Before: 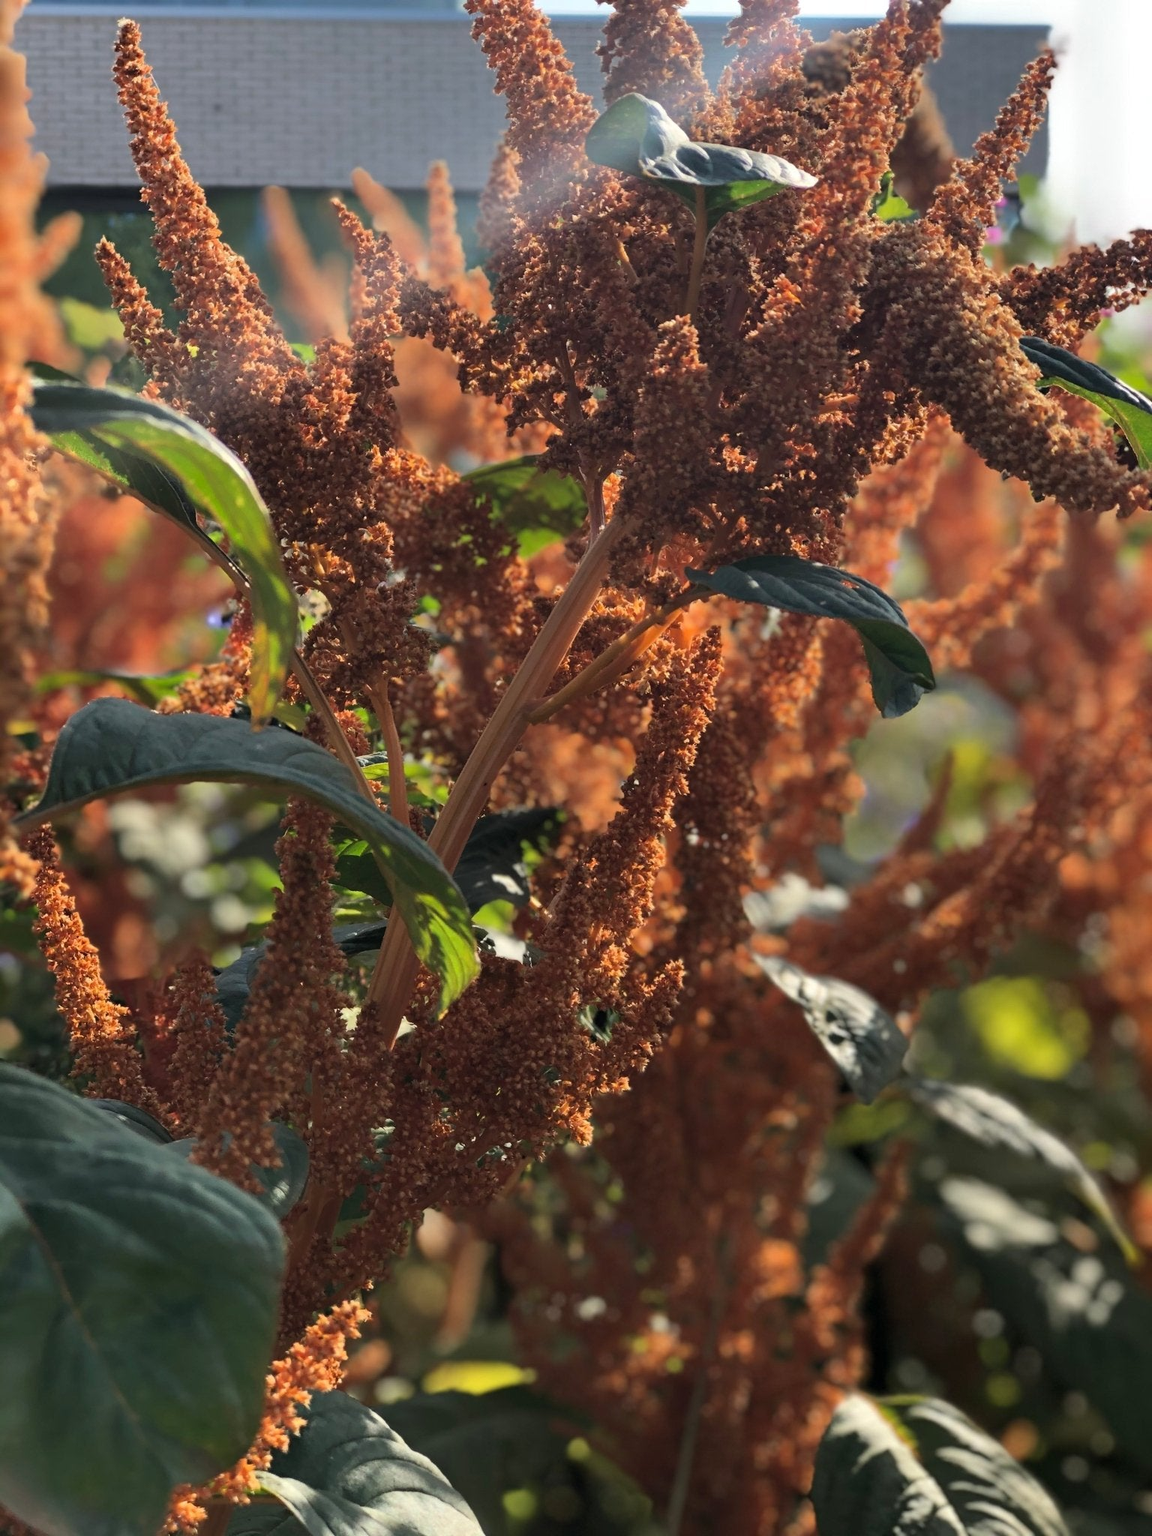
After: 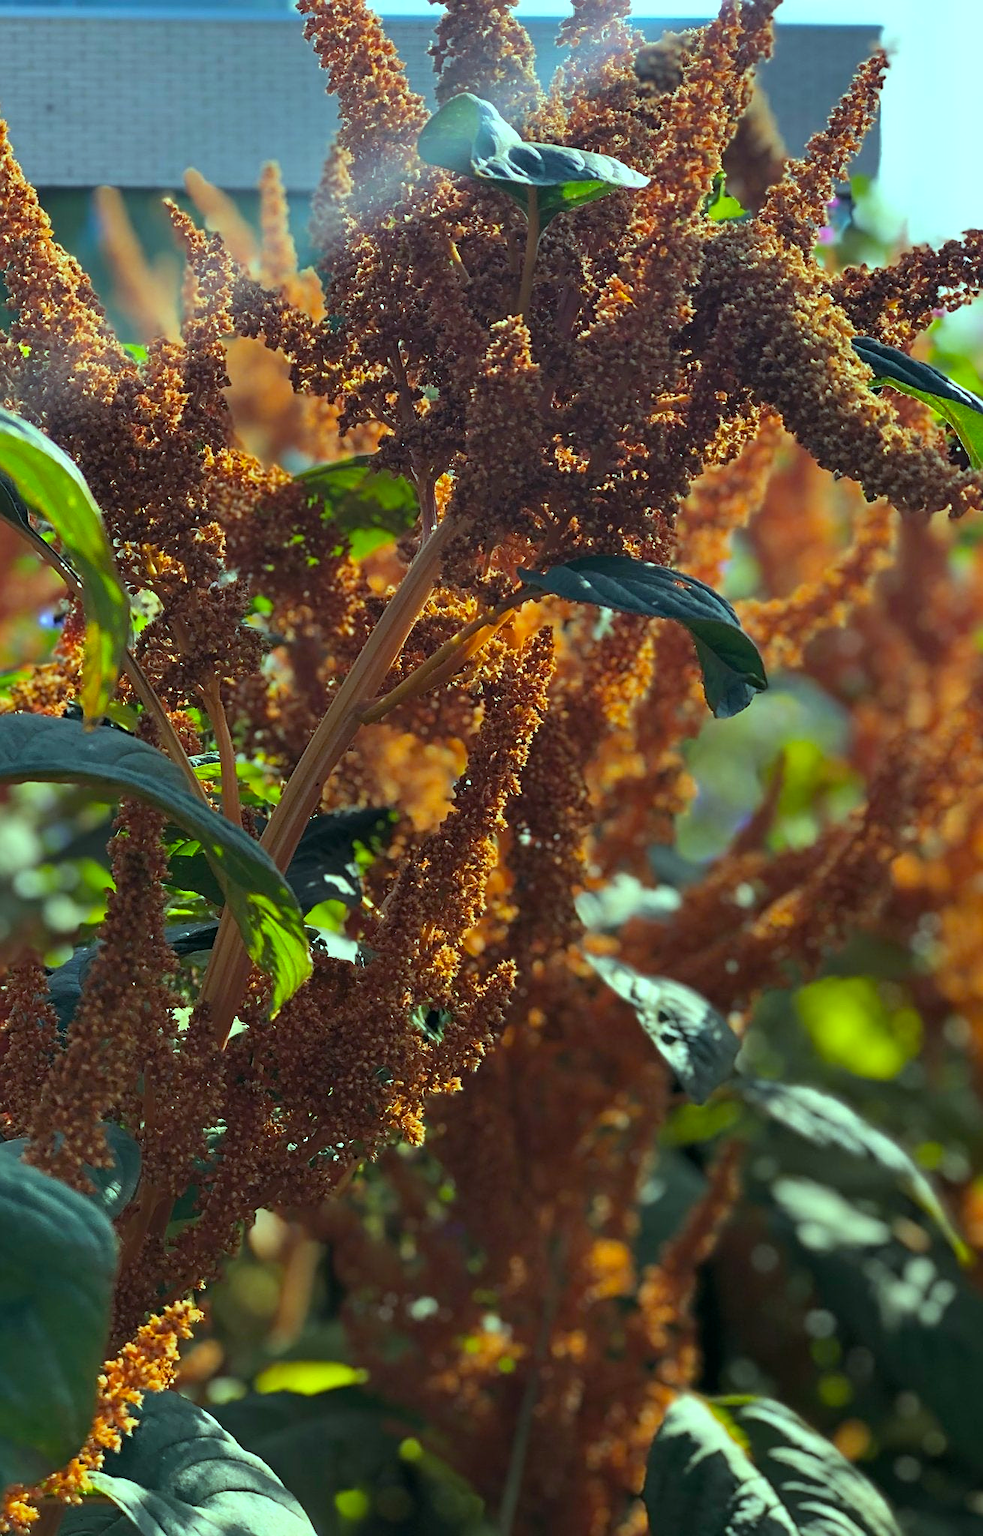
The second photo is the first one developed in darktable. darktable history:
color balance rgb: perceptual saturation grading › global saturation 30%, global vibrance 20%
color balance: mode lift, gamma, gain (sRGB), lift [0.997, 0.979, 1.021, 1.011], gamma [1, 1.084, 0.916, 0.998], gain [1, 0.87, 1.13, 1.101], contrast 4.55%, contrast fulcrum 38.24%, output saturation 104.09%
sharpen: on, module defaults
crop and rotate: left 14.584%
